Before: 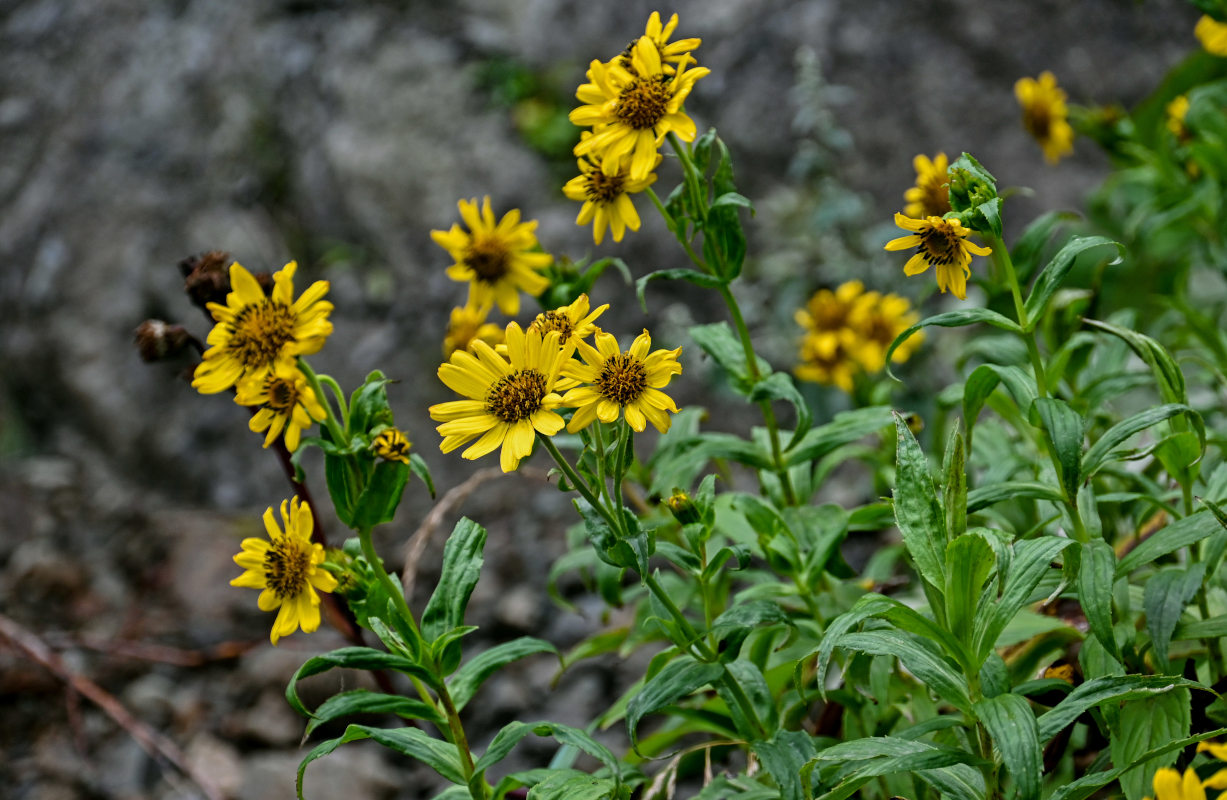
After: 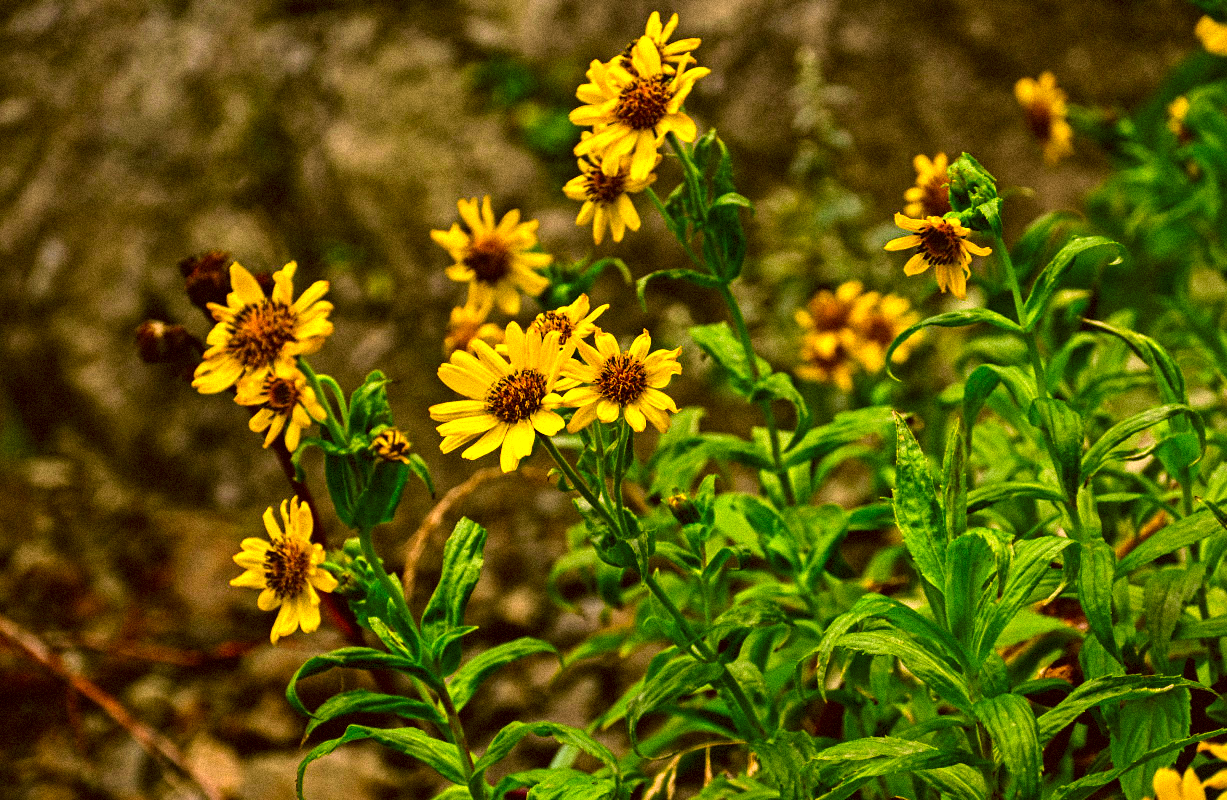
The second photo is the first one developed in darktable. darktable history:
grain: strength 35%, mid-tones bias 0%
color correction: highlights a* 10.44, highlights b* 30.04, shadows a* 2.73, shadows b* 17.51, saturation 1.72
tone equalizer: -8 EV -0.75 EV, -7 EV -0.7 EV, -6 EV -0.6 EV, -5 EV -0.4 EV, -3 EV 0.4 EV, -2 EV 0.6 EV, -1 EV 0.7 EV, +0 EV 0.75 EV, edges refinement/feathering 500, mask exposure compensation -1.57 EV, preserve details no
